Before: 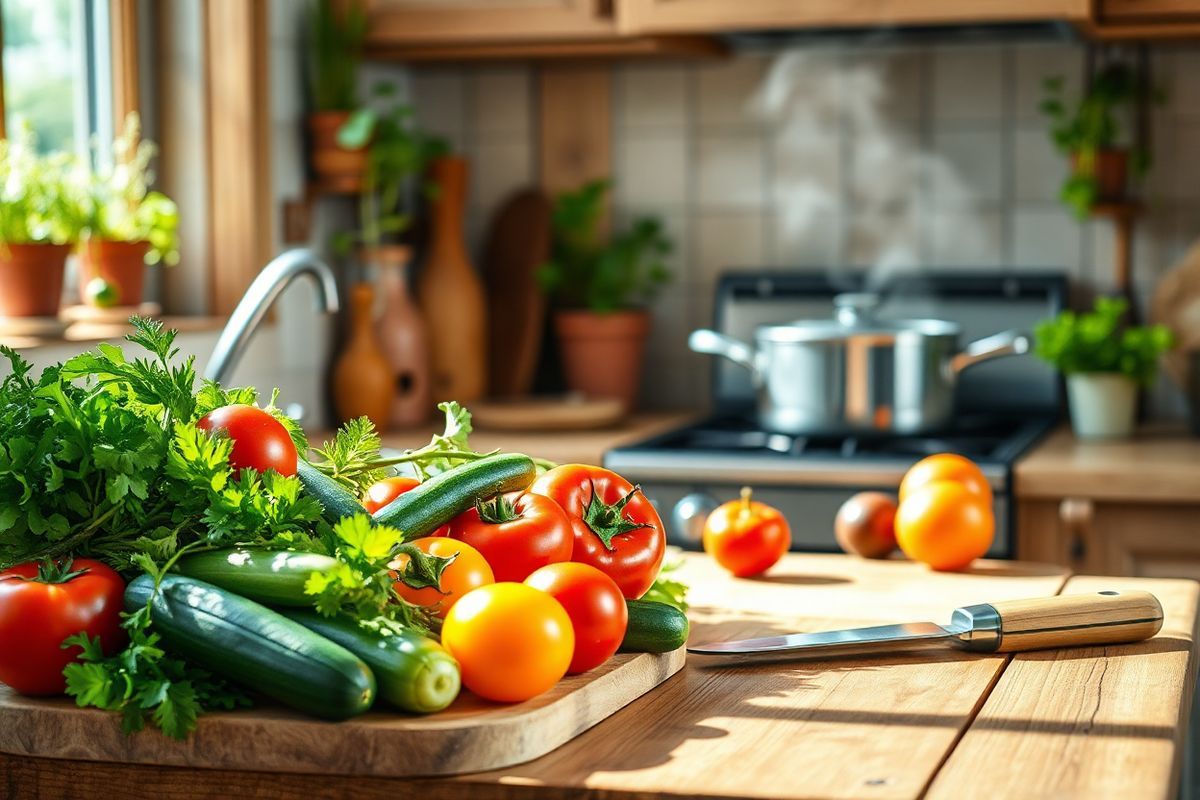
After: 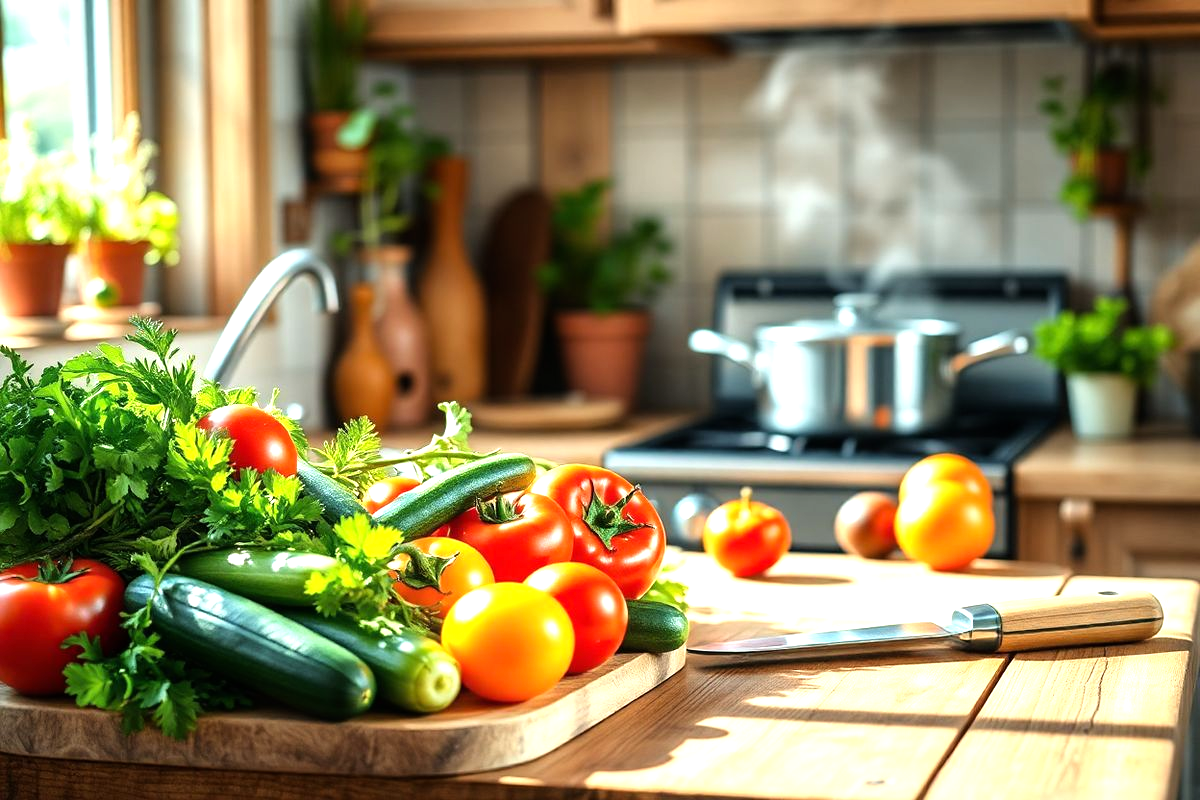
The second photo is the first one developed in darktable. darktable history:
tone equalizer: -8 EV -0.787 EV, -7 EV -0.73 EV, -6 EV -0.586 EV, -5 EV -0.361 EV, -3 EV 0.392 EV, -2 EV 0.6 EV, -1 EV 0.676 EV, +0 EV 0.749 EV
